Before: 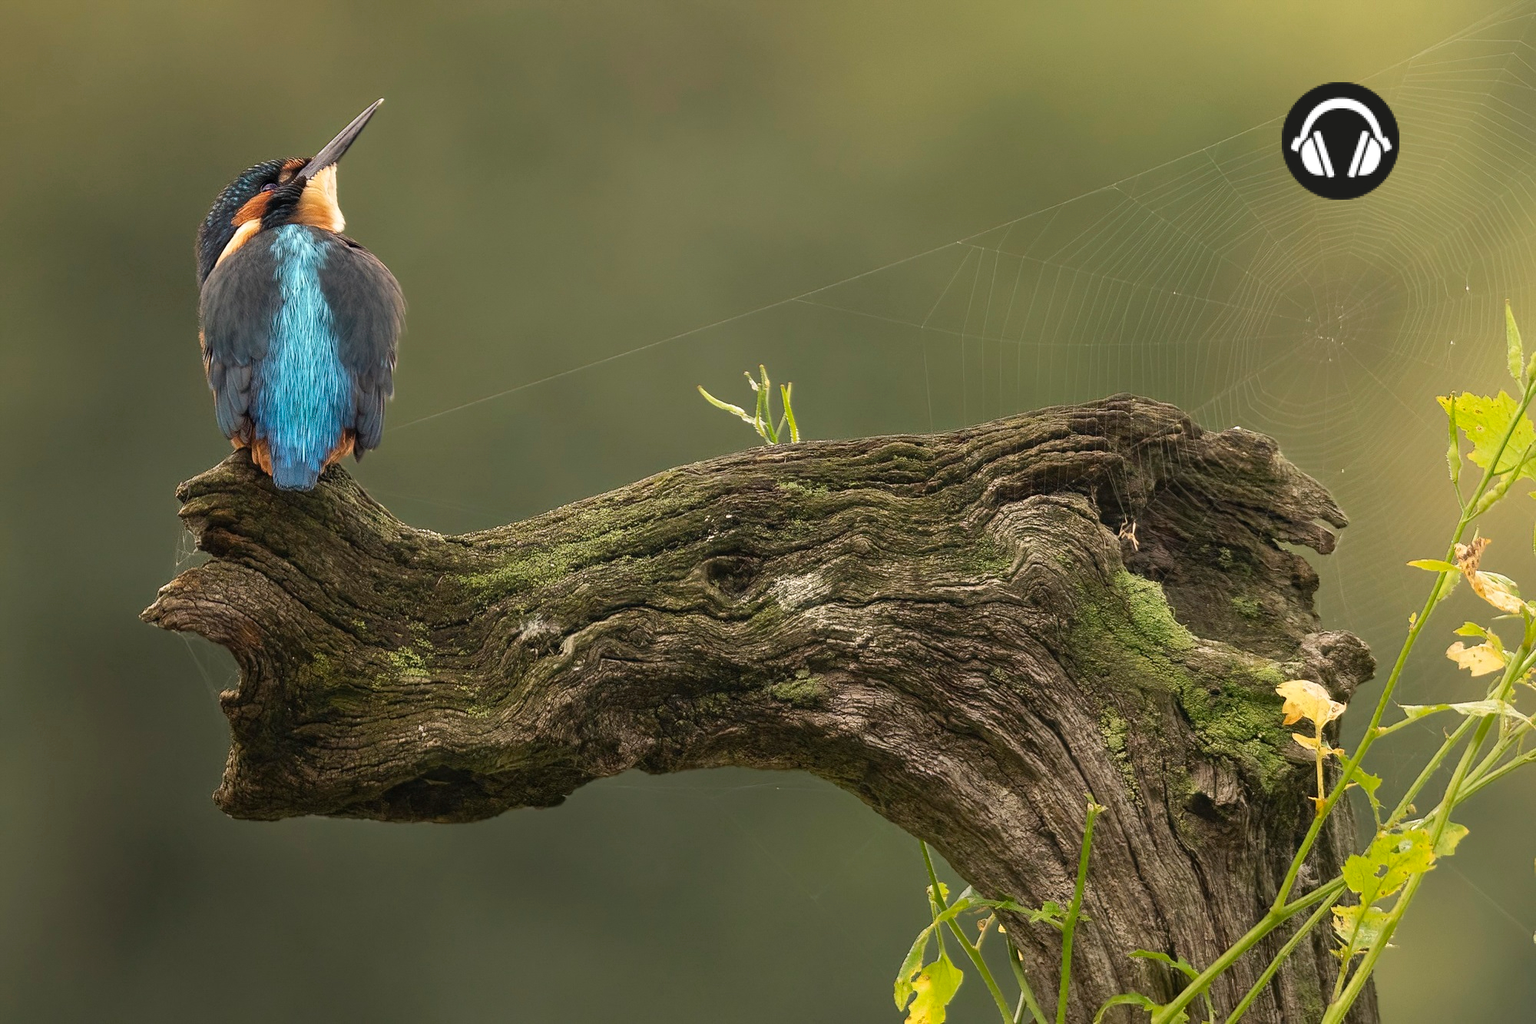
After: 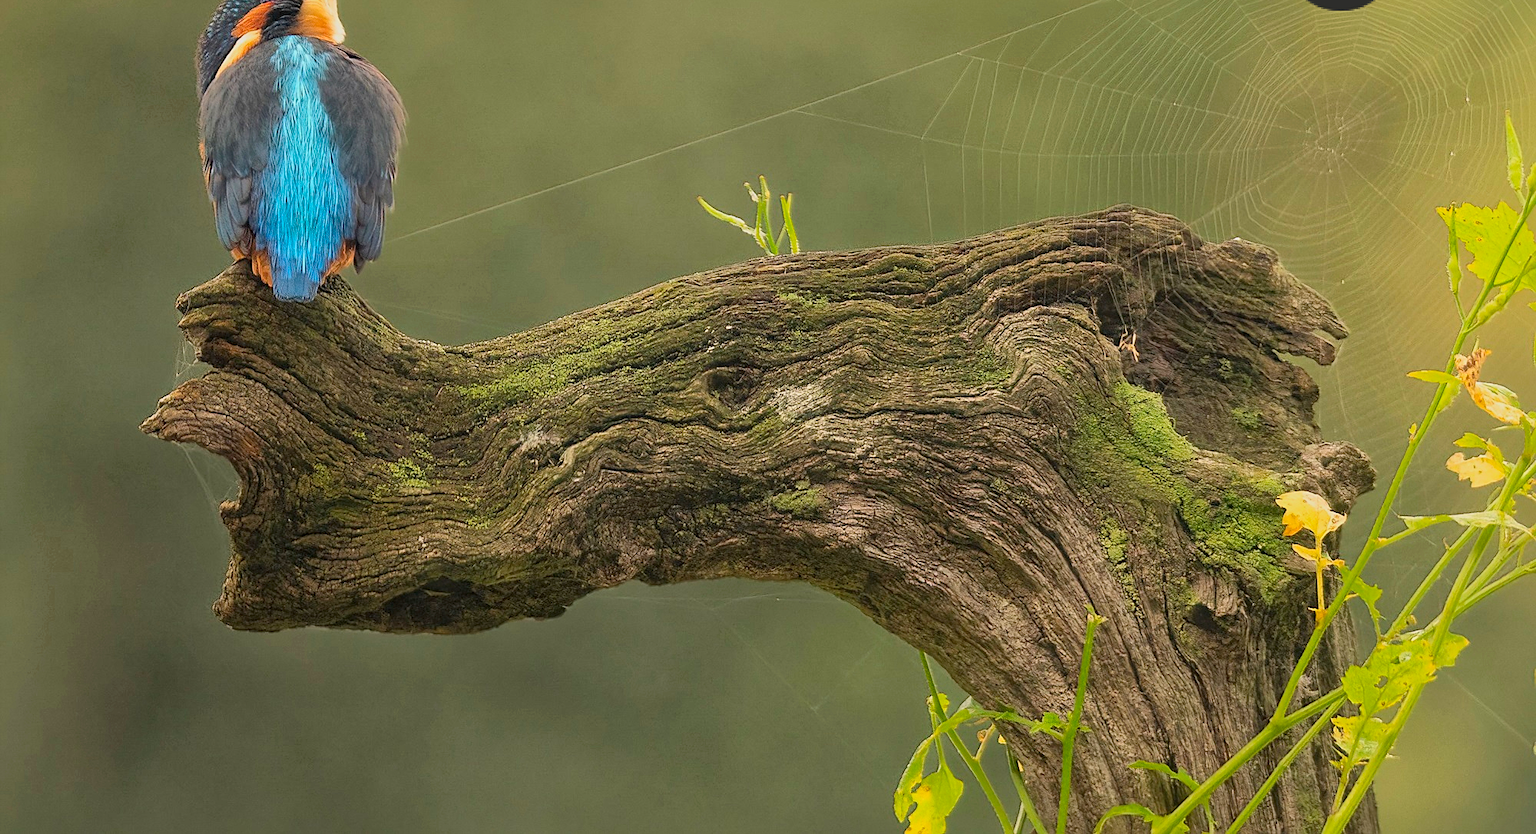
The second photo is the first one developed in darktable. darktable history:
crop and rotate: top 18.507%
exposure: black level correction 0, exposure 1.2 EV, compensate exposure bias true, compensate highlight preservation false
sharpen: radius 1.864, amount 0.398, threshold 1.271
global tonemap: drago (1, 100), detail 1
tone equalizer: on, module defaults
